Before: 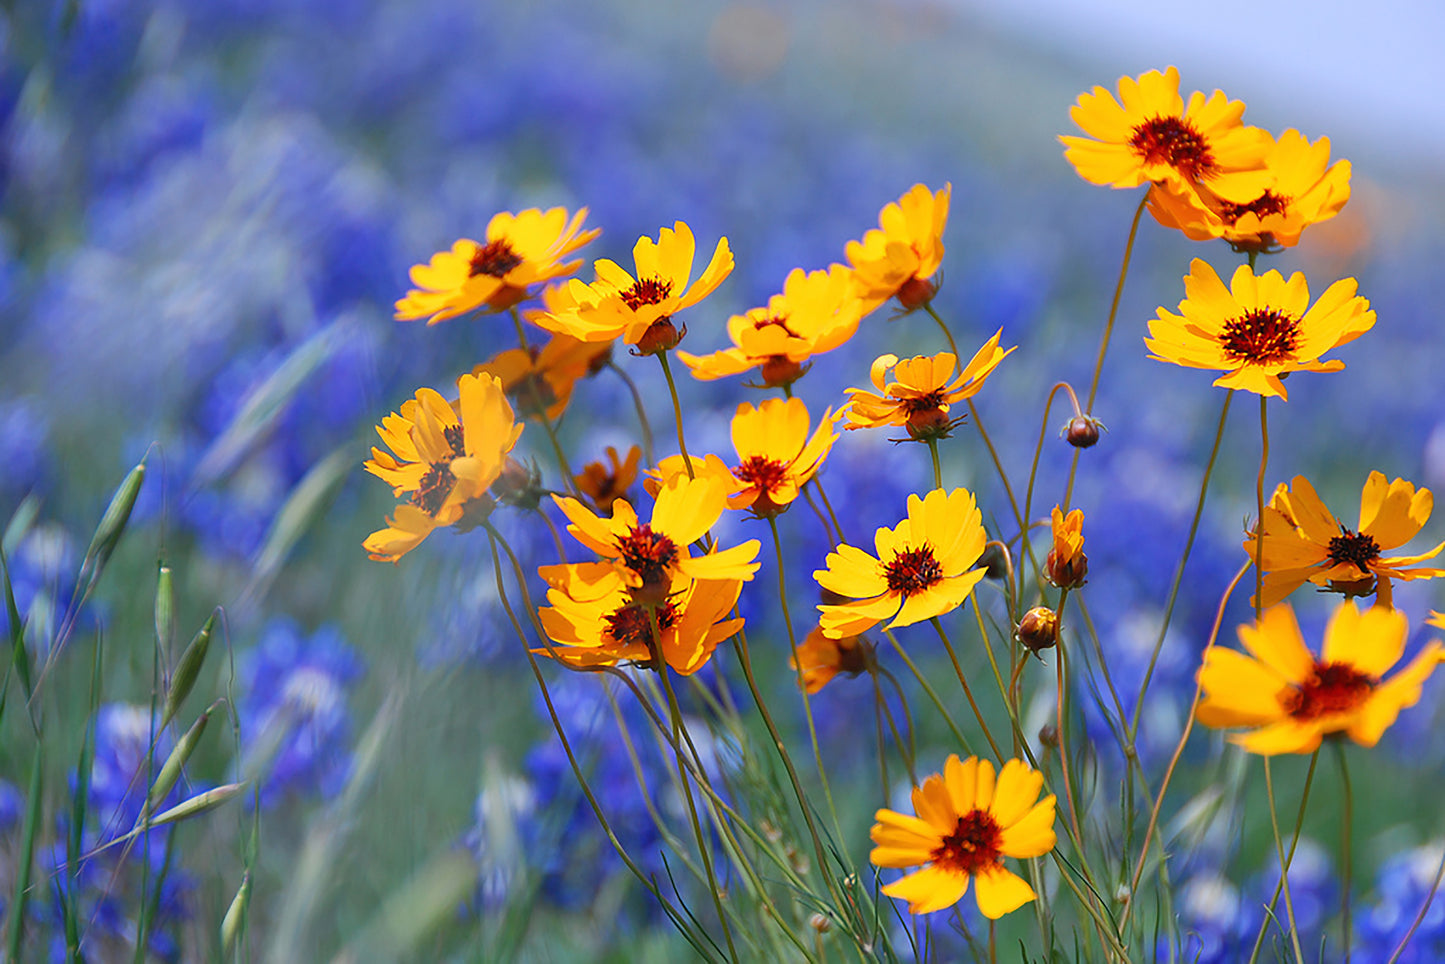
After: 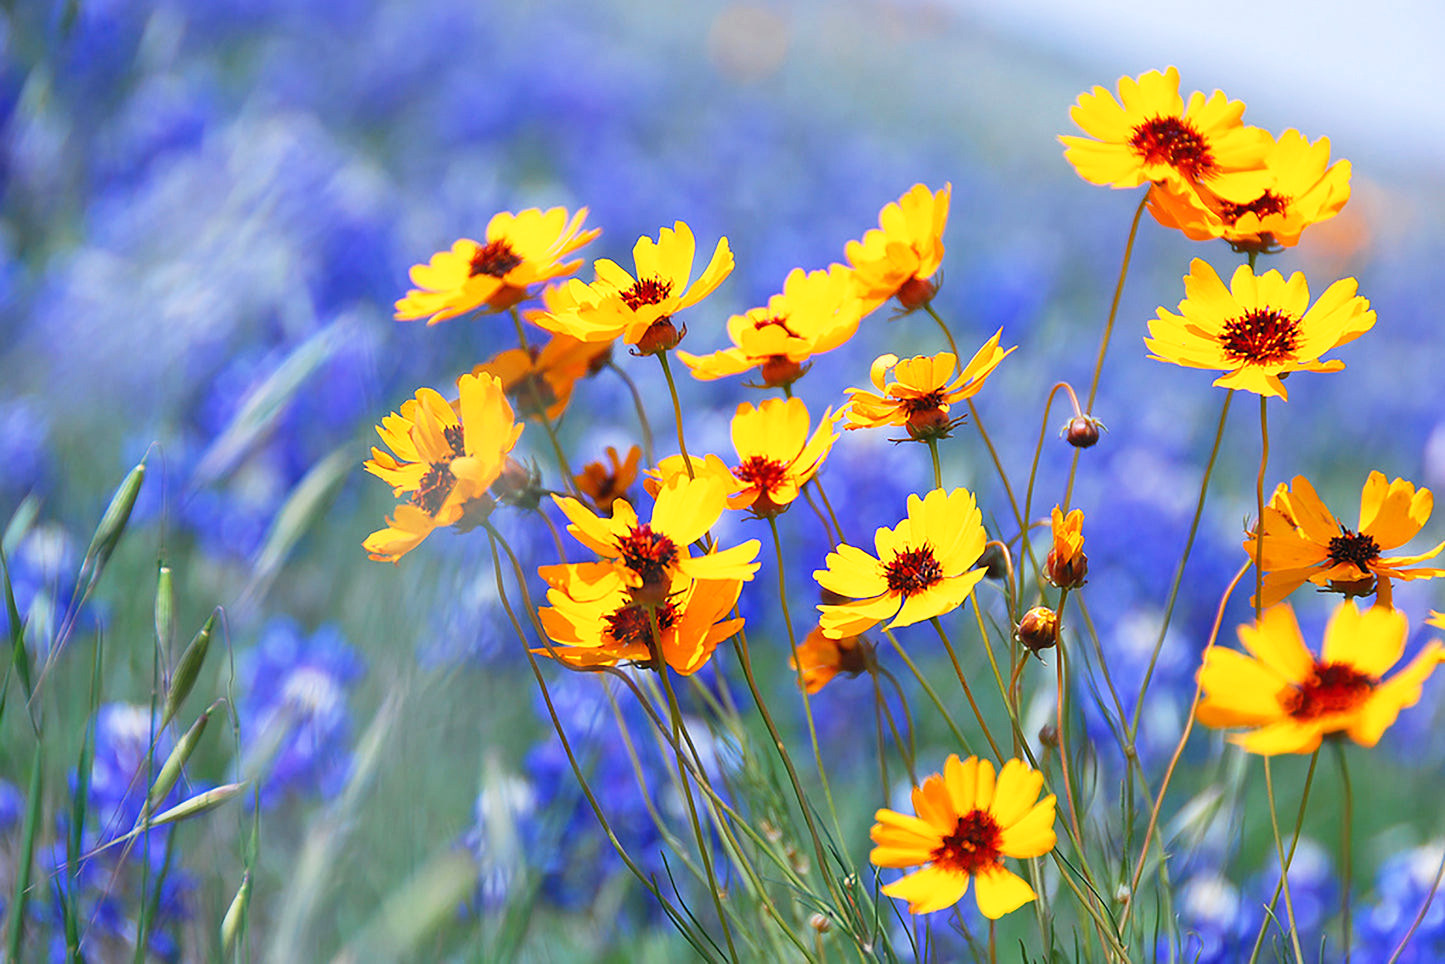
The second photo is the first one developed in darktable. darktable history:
base curve: curves: ch0 [(0, 0) (0.579, 0.807) (1, 1)], preserve colors none
